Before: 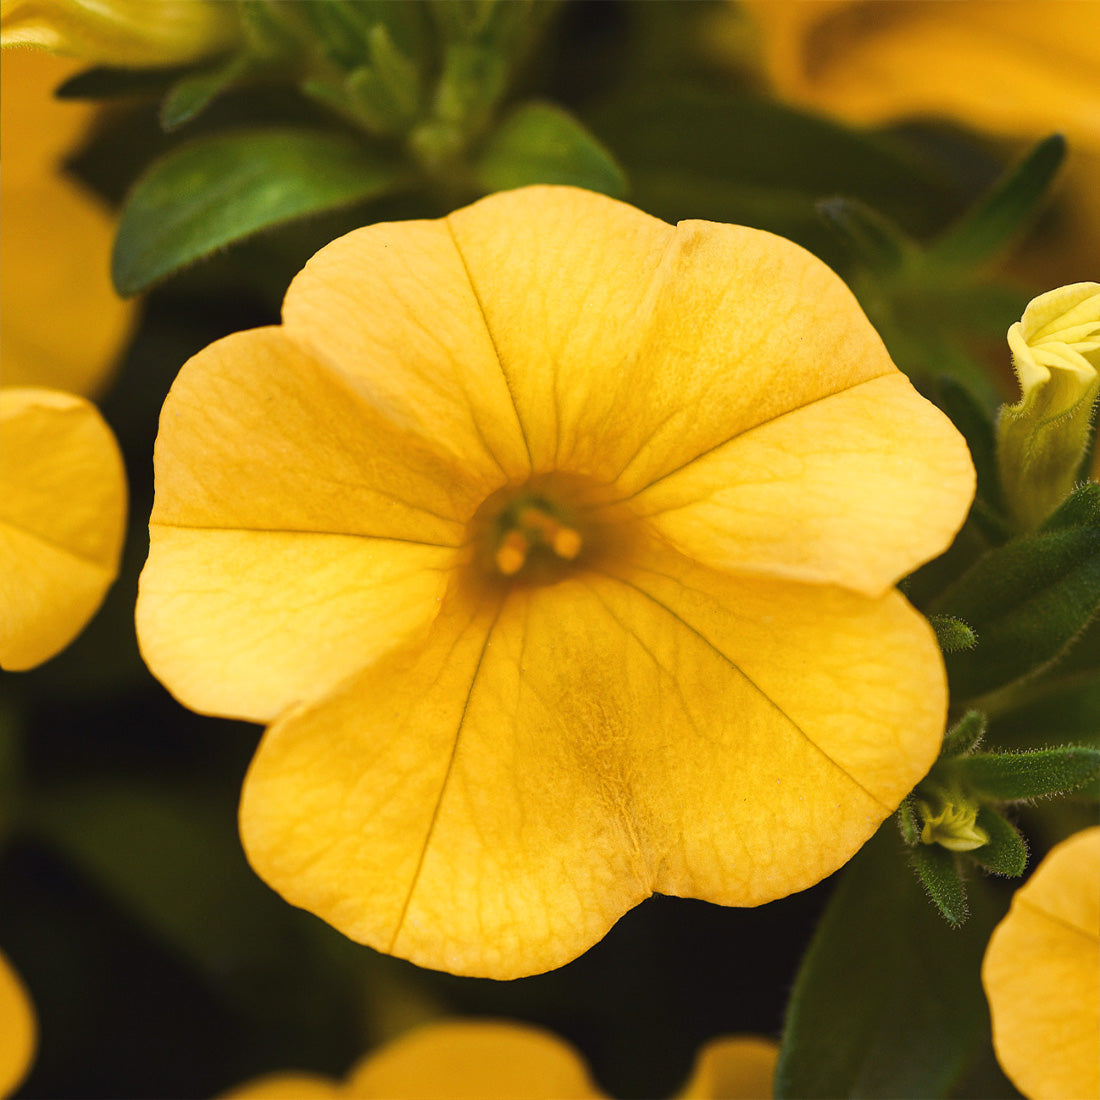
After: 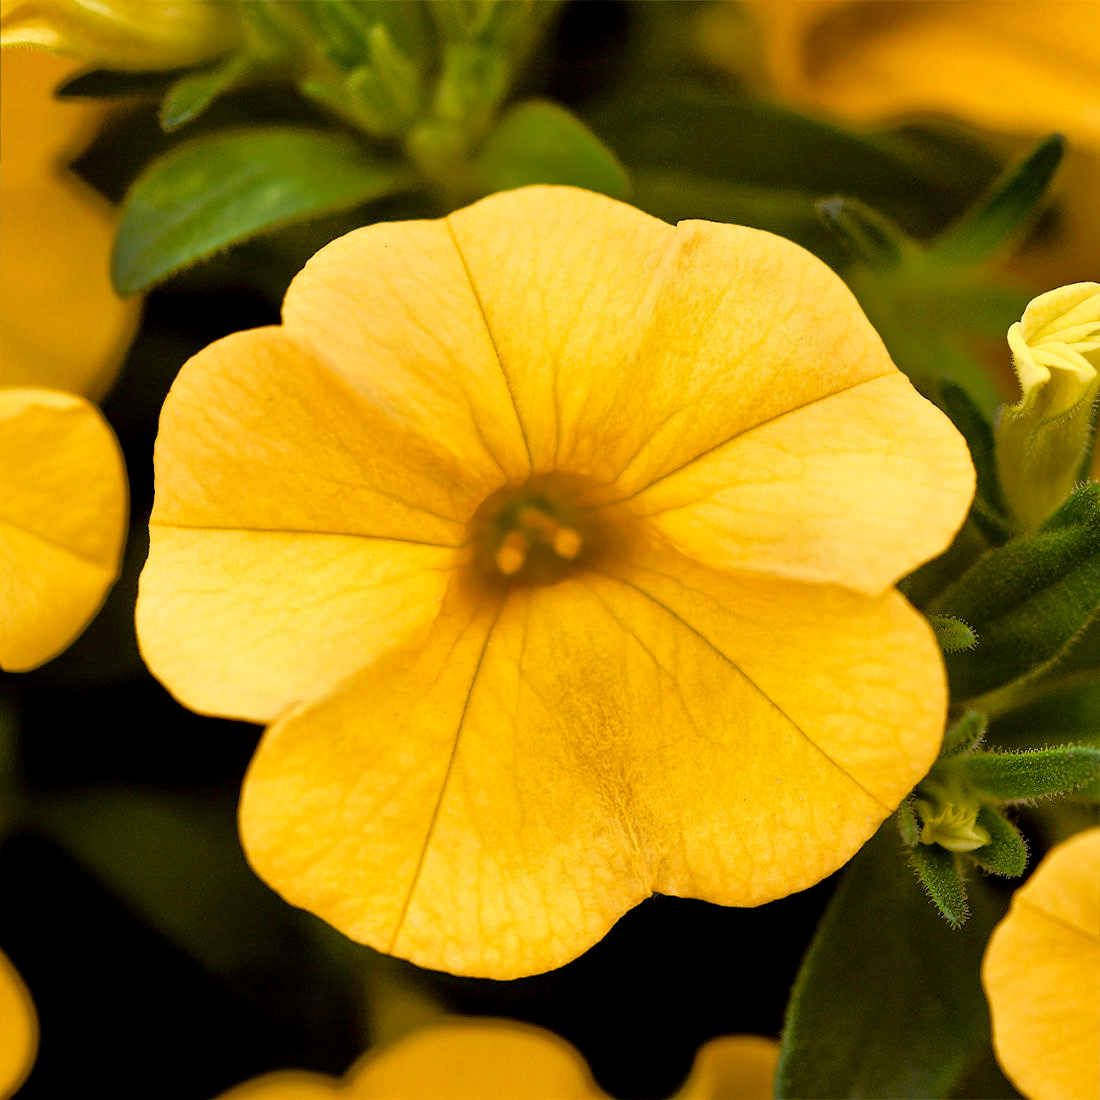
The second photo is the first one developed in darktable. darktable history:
tone equalizer: -8 EV -0.528 EV, -7 EV -0.319 EV, -6 EV -0.083 EV, -5 EV 0.413 EV, -4 EV 0.985 EV, -3 EV 0.791 EV, -2 EV -0.01 EV, -1 EV 0.14 EV, +0 EV -0.012 EV, smoothing 1
exposure: black level correction 0.01, exposure 0.014 EV, compensate highlight preservation false
